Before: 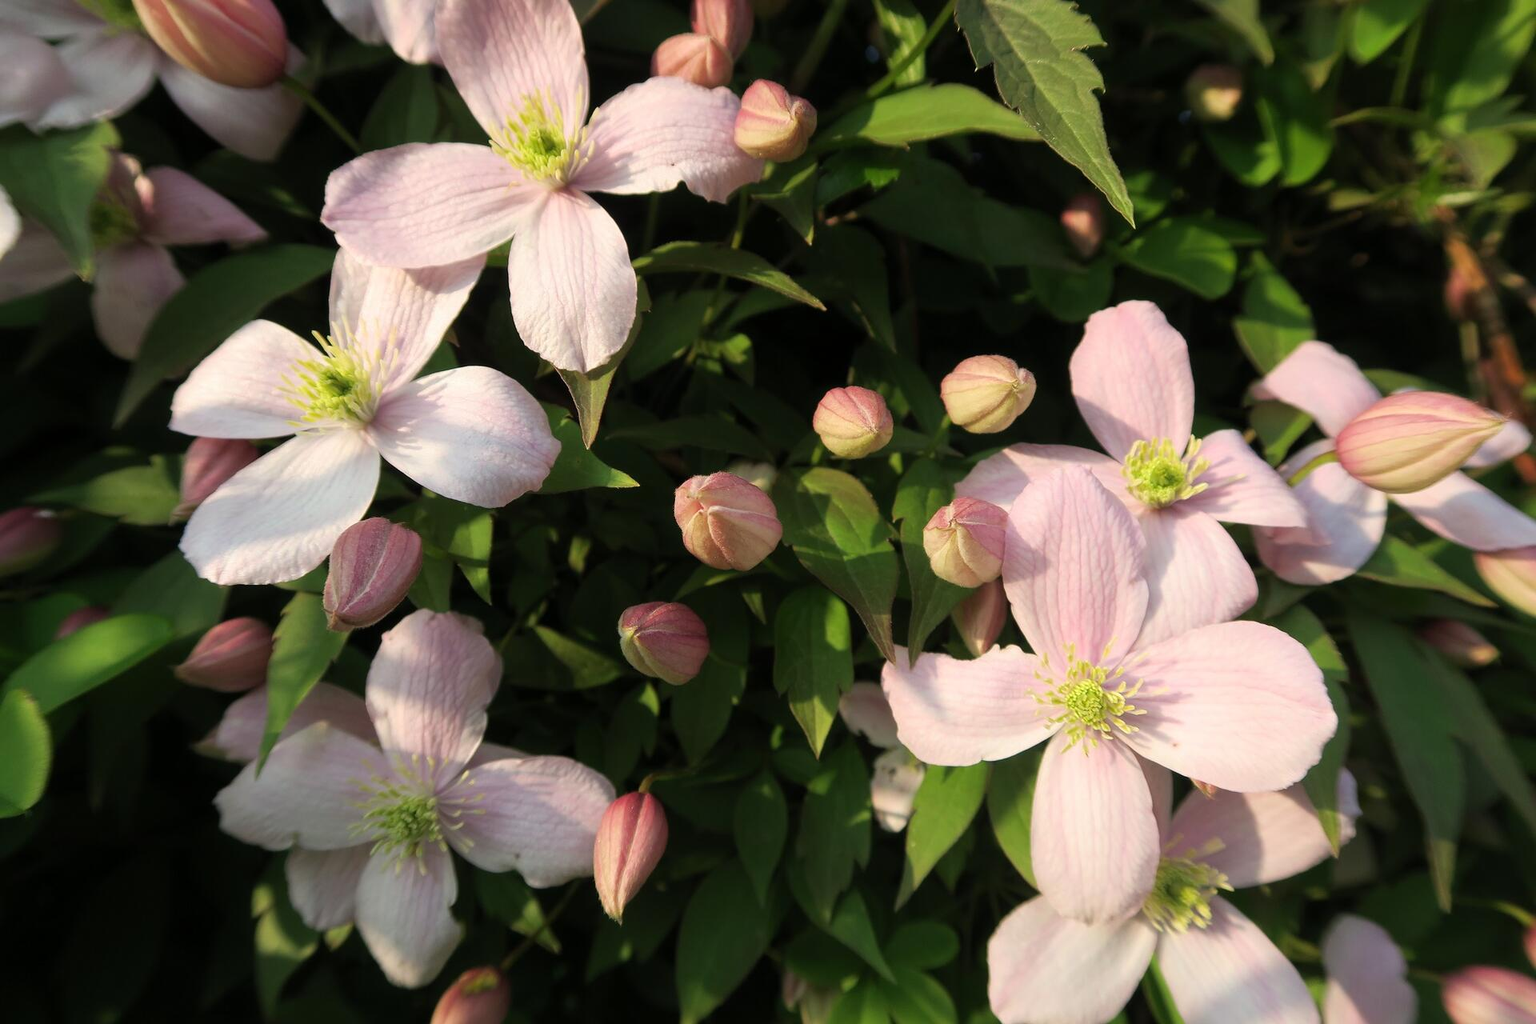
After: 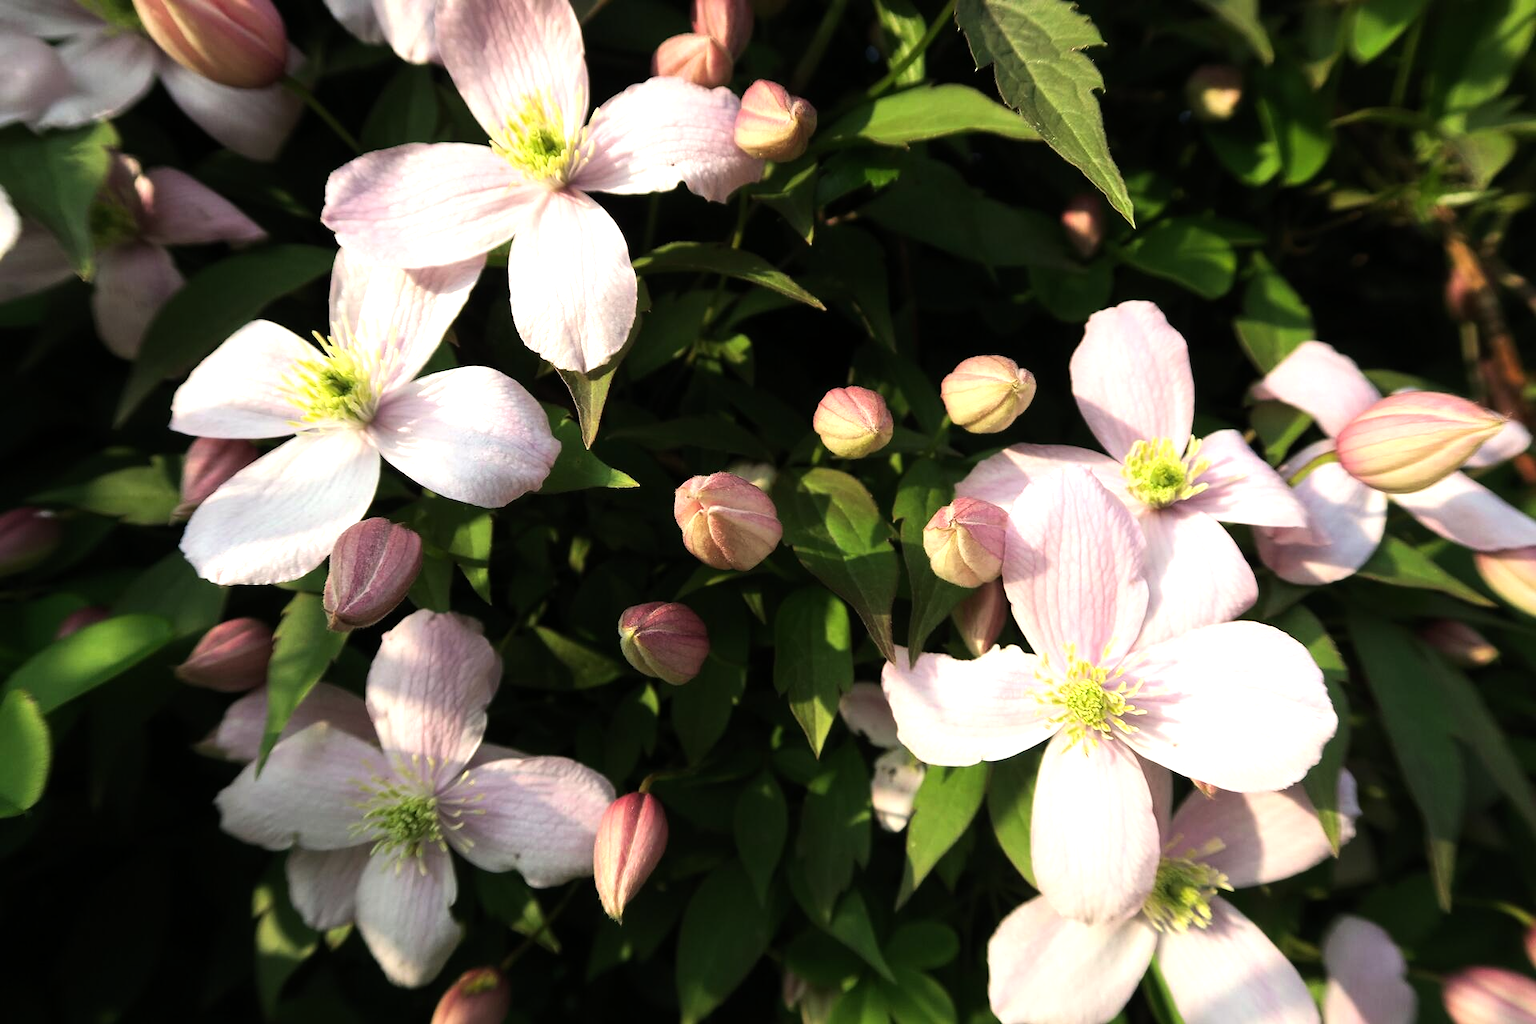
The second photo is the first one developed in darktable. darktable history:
tone equalizer: -8 EV -0.748 EV, -7 EV -0.707 EV, -6 EV -0.633 EV, -5 EV -0.393 EV, -3 EV 0.386 EV, -2 EV 0.6 EV, -1 EV 0.689 EV, +0 EV 0.761 EV, edges refinement/feathering 500, mask exposure compensation -1.57 EV, preserve details no
